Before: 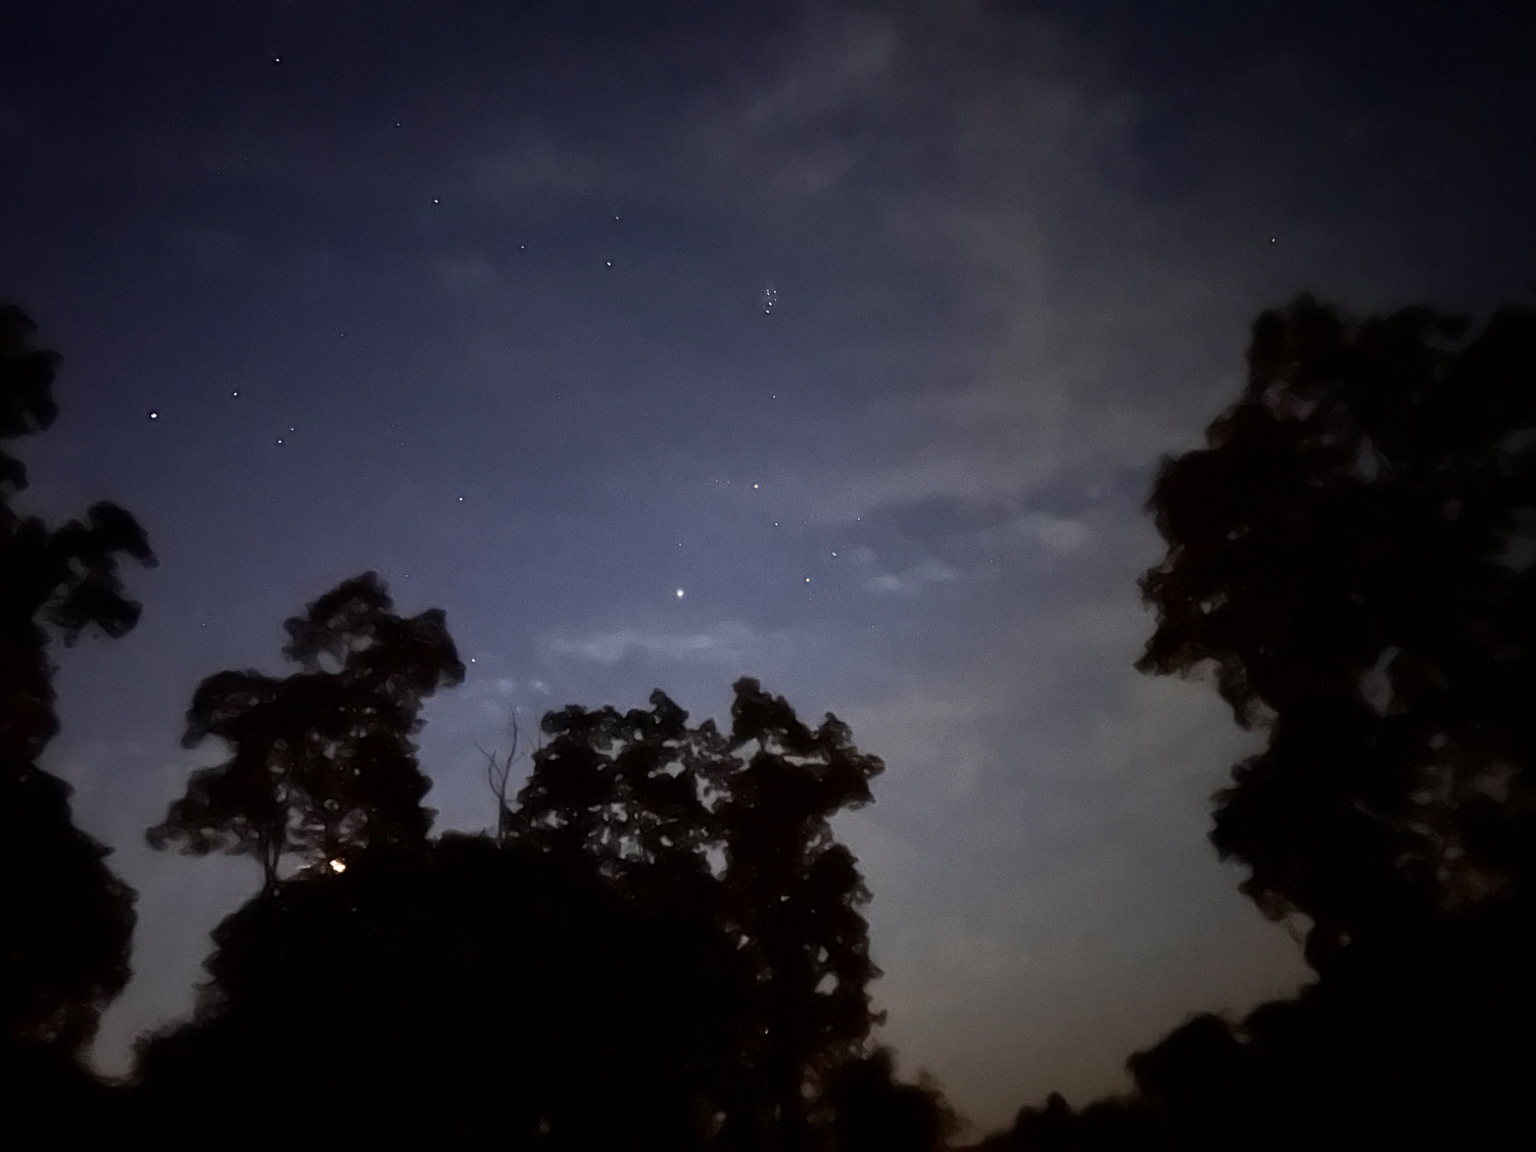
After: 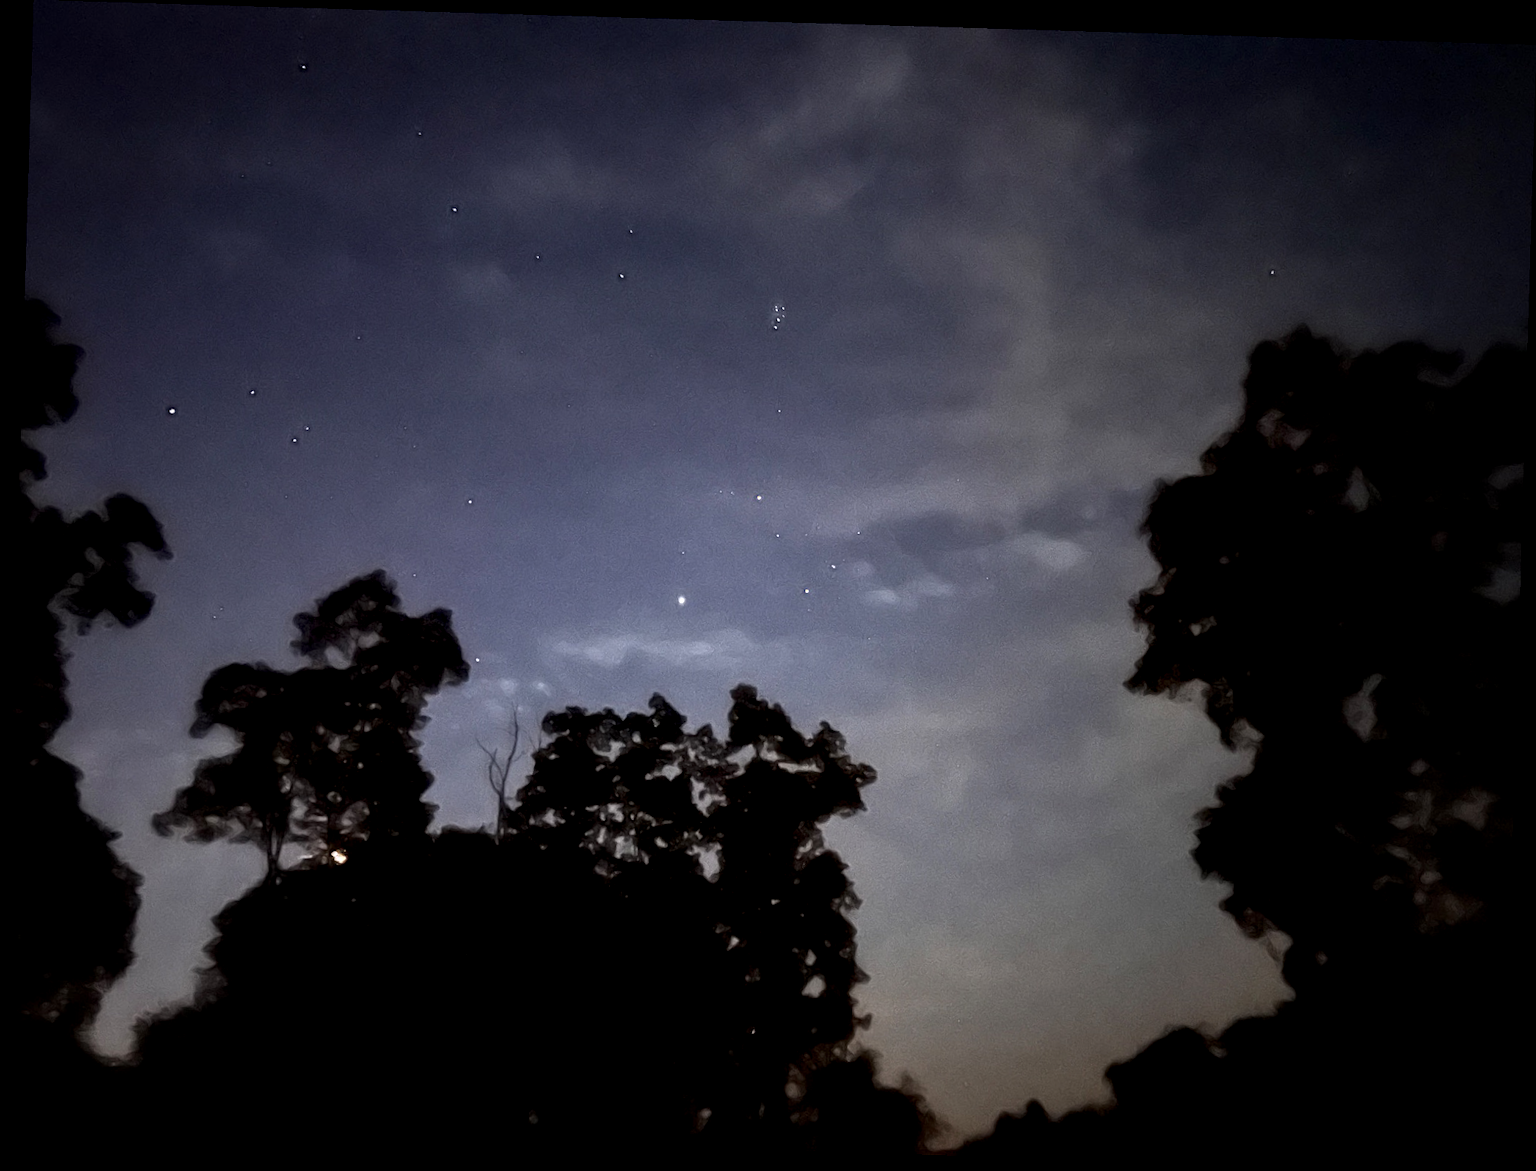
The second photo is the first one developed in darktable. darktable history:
local contrast: highlights 60%, shadows 60%, detail 160%
rotate and perspective: rotation 1.72°, automatic cropping off
